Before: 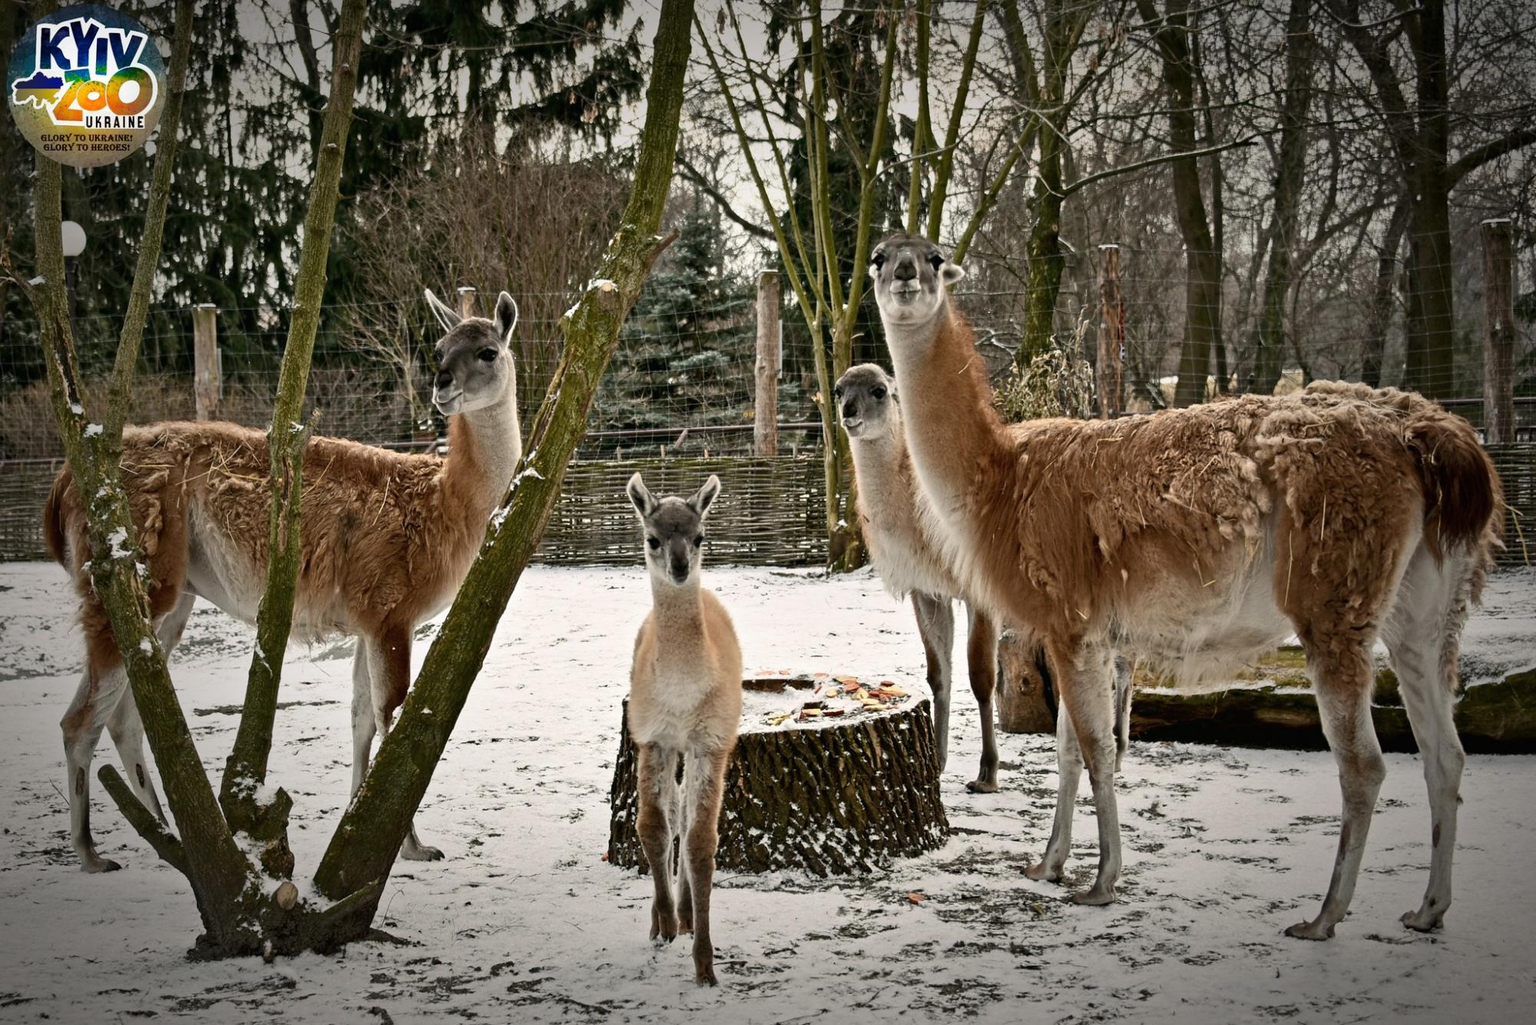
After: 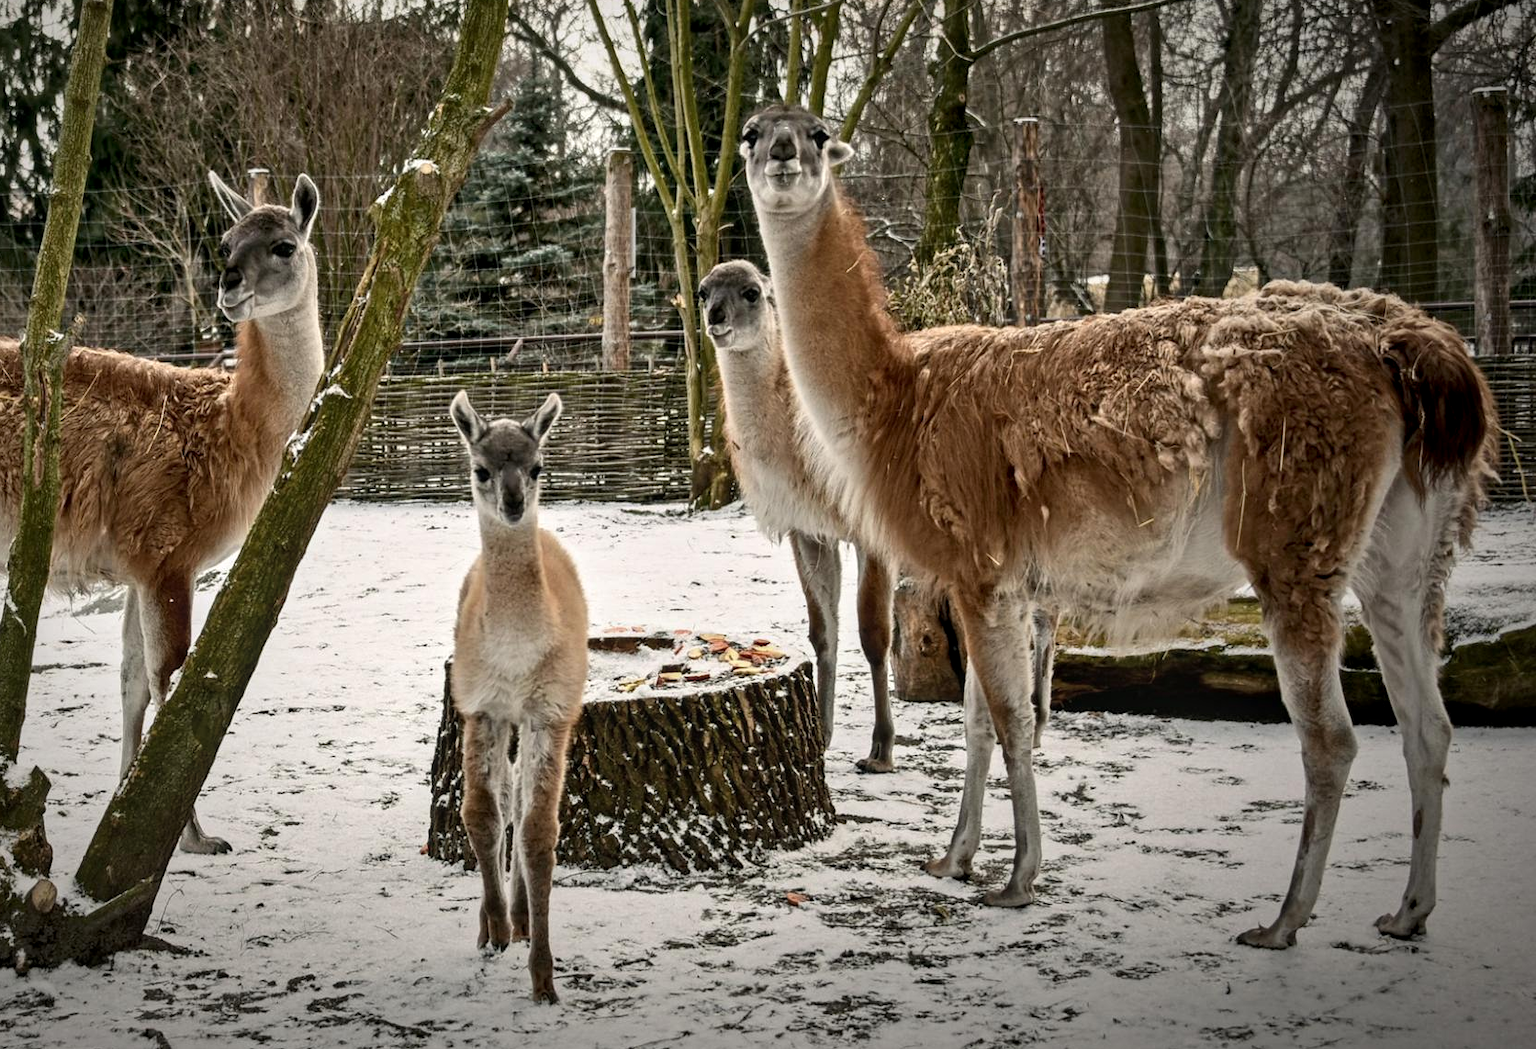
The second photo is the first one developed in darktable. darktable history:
crop: left 16.315%, top 14.246%
local contrast: on, module defaults
